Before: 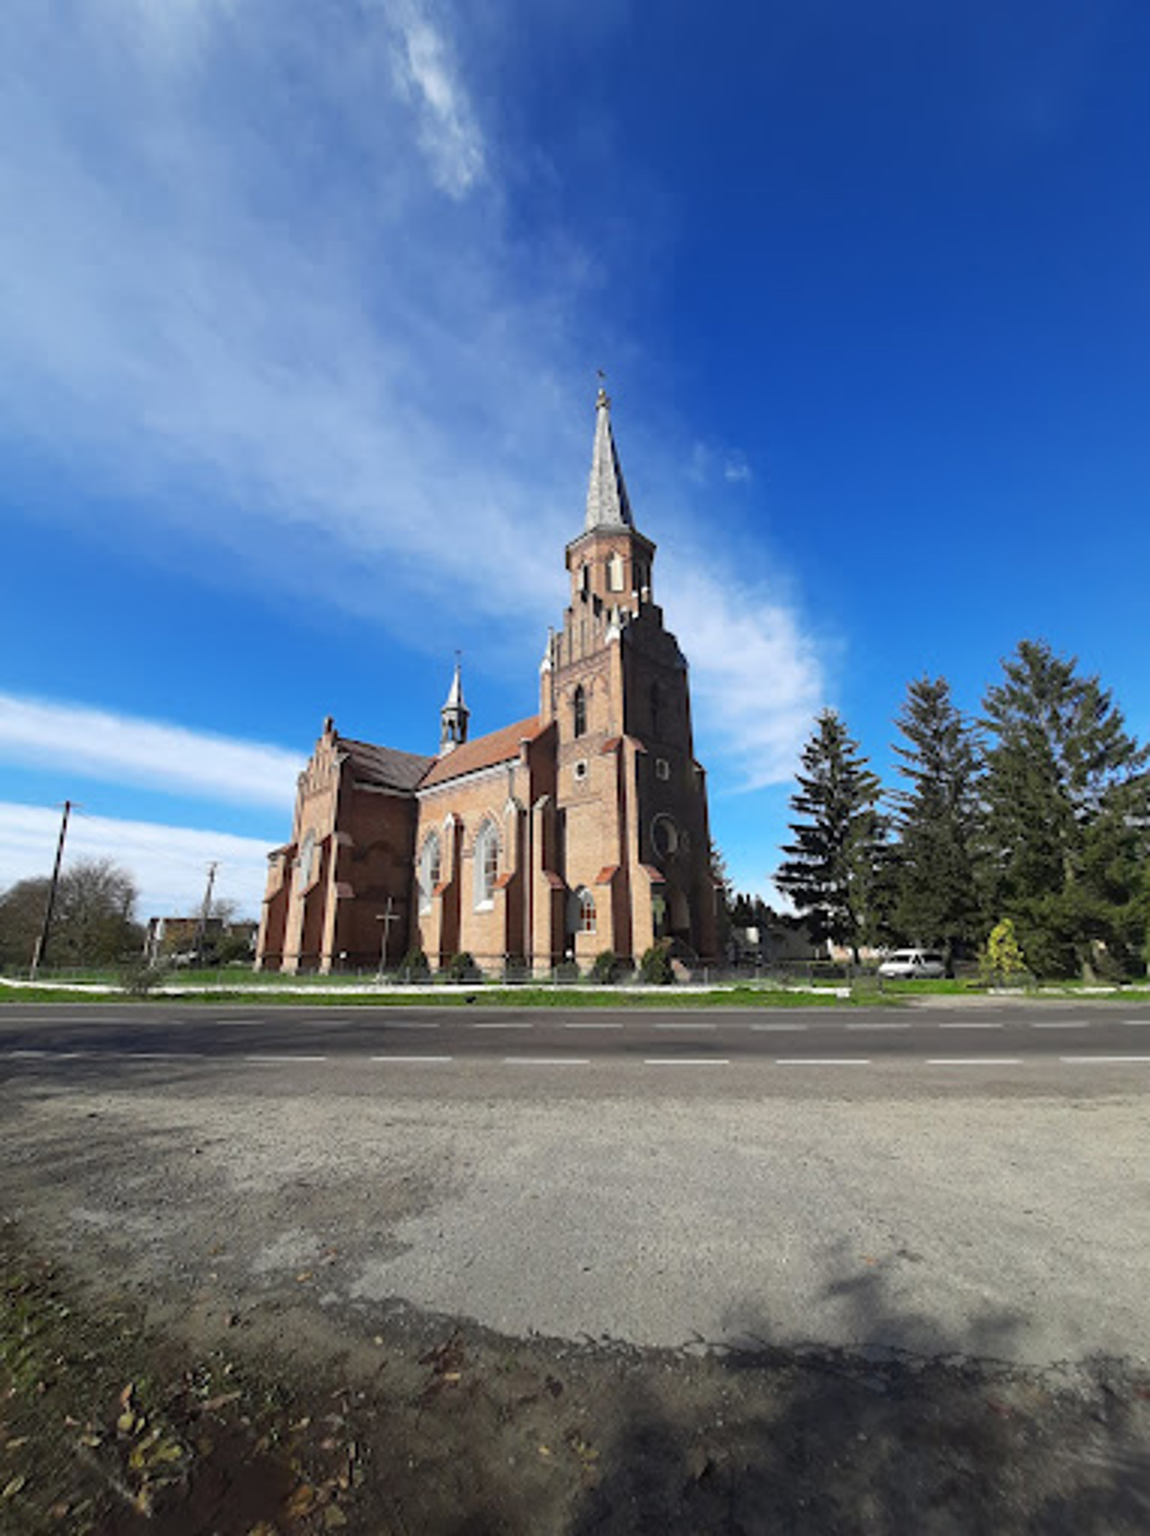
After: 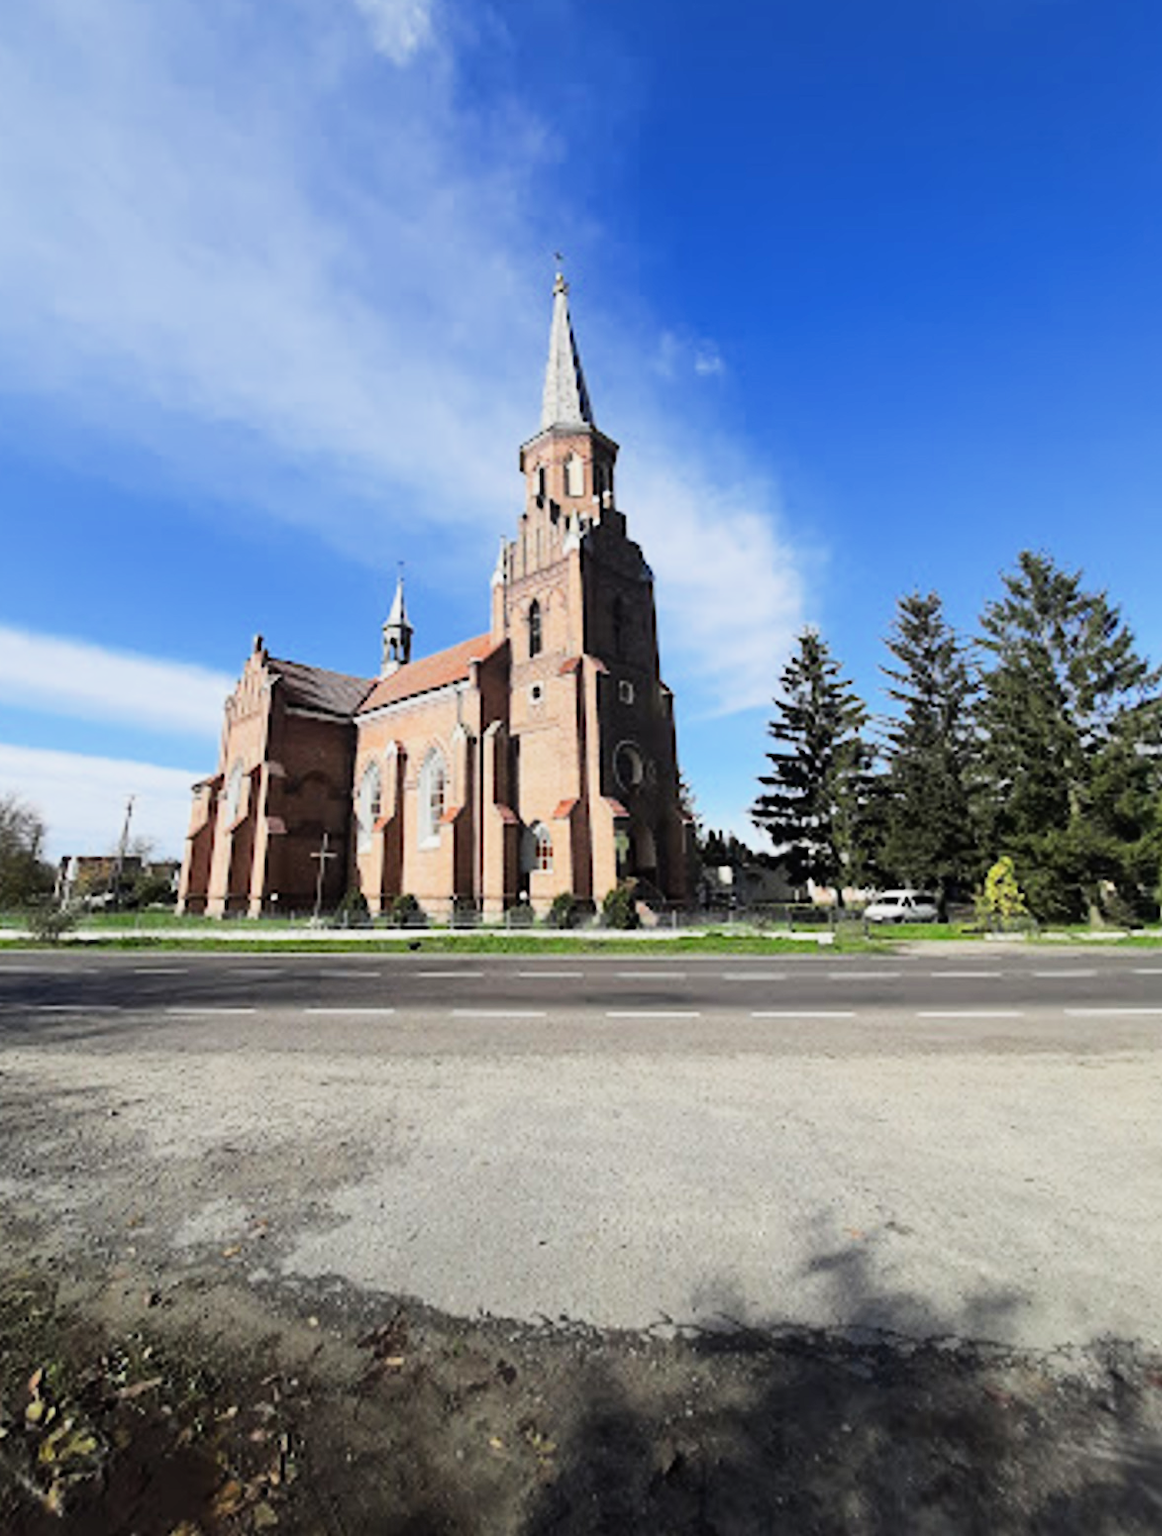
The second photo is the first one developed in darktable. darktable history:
crop and rotate: left 8.262%, top 9.226%
exposure: exposure 0.661 EV, compensate highlight preservation false
filmic rgb: black relative exposure -7.5 EV, white relative exposure 5 EV, hardness 3.31, contrast 1.3, contrast in shadows safe
